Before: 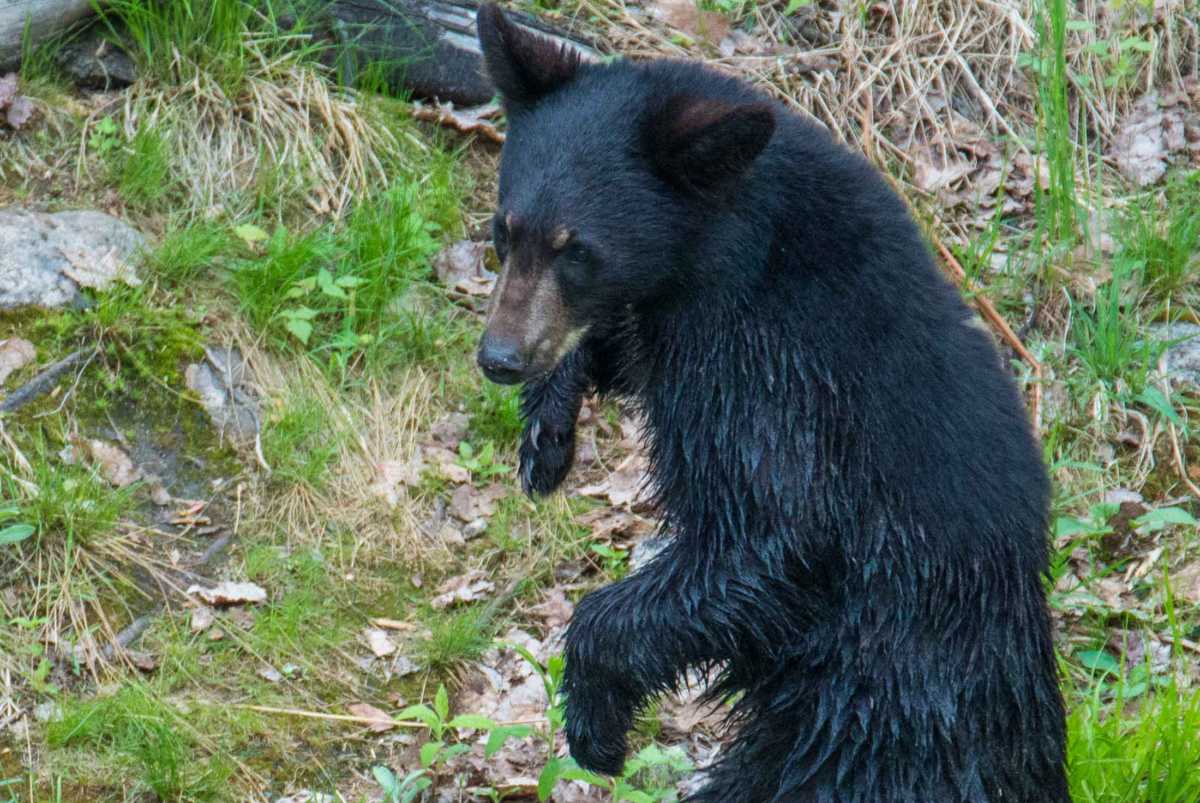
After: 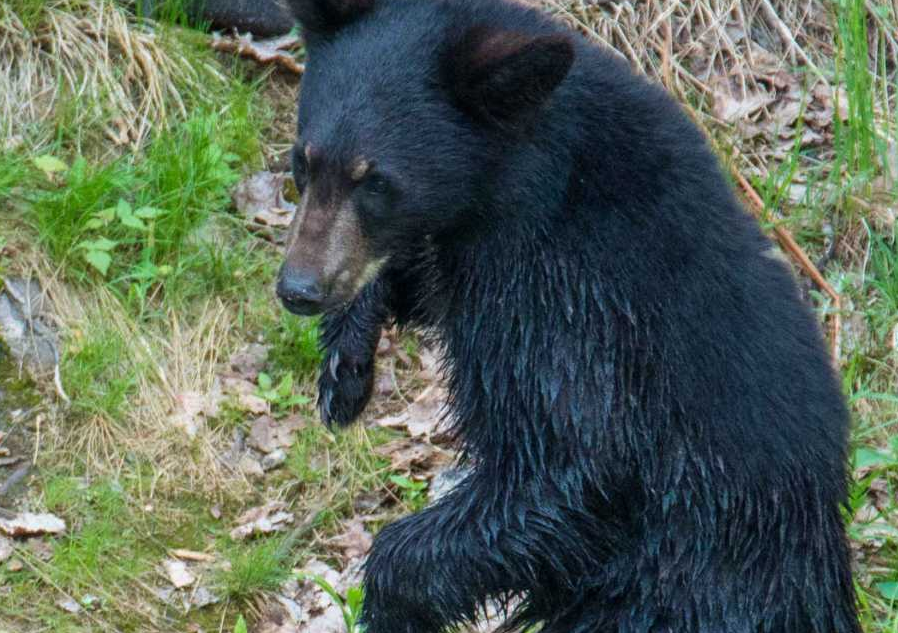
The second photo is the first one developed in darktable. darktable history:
crop: left 16.768%, top 8.653%, right 8.362%, bottom 12.485%
tone equalizer: on, module defaults
